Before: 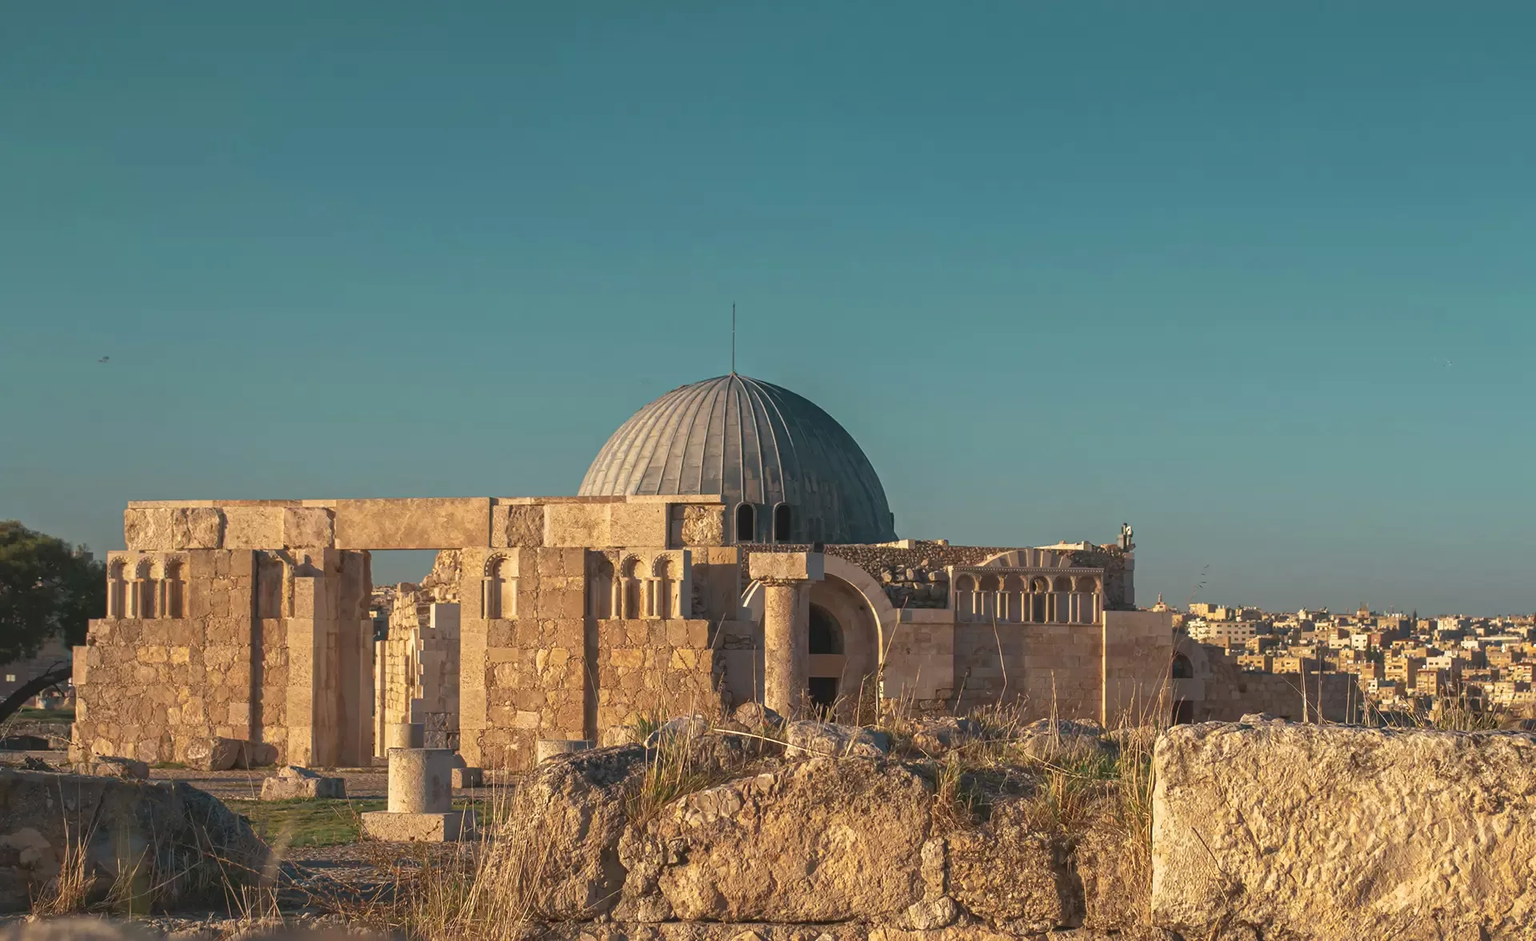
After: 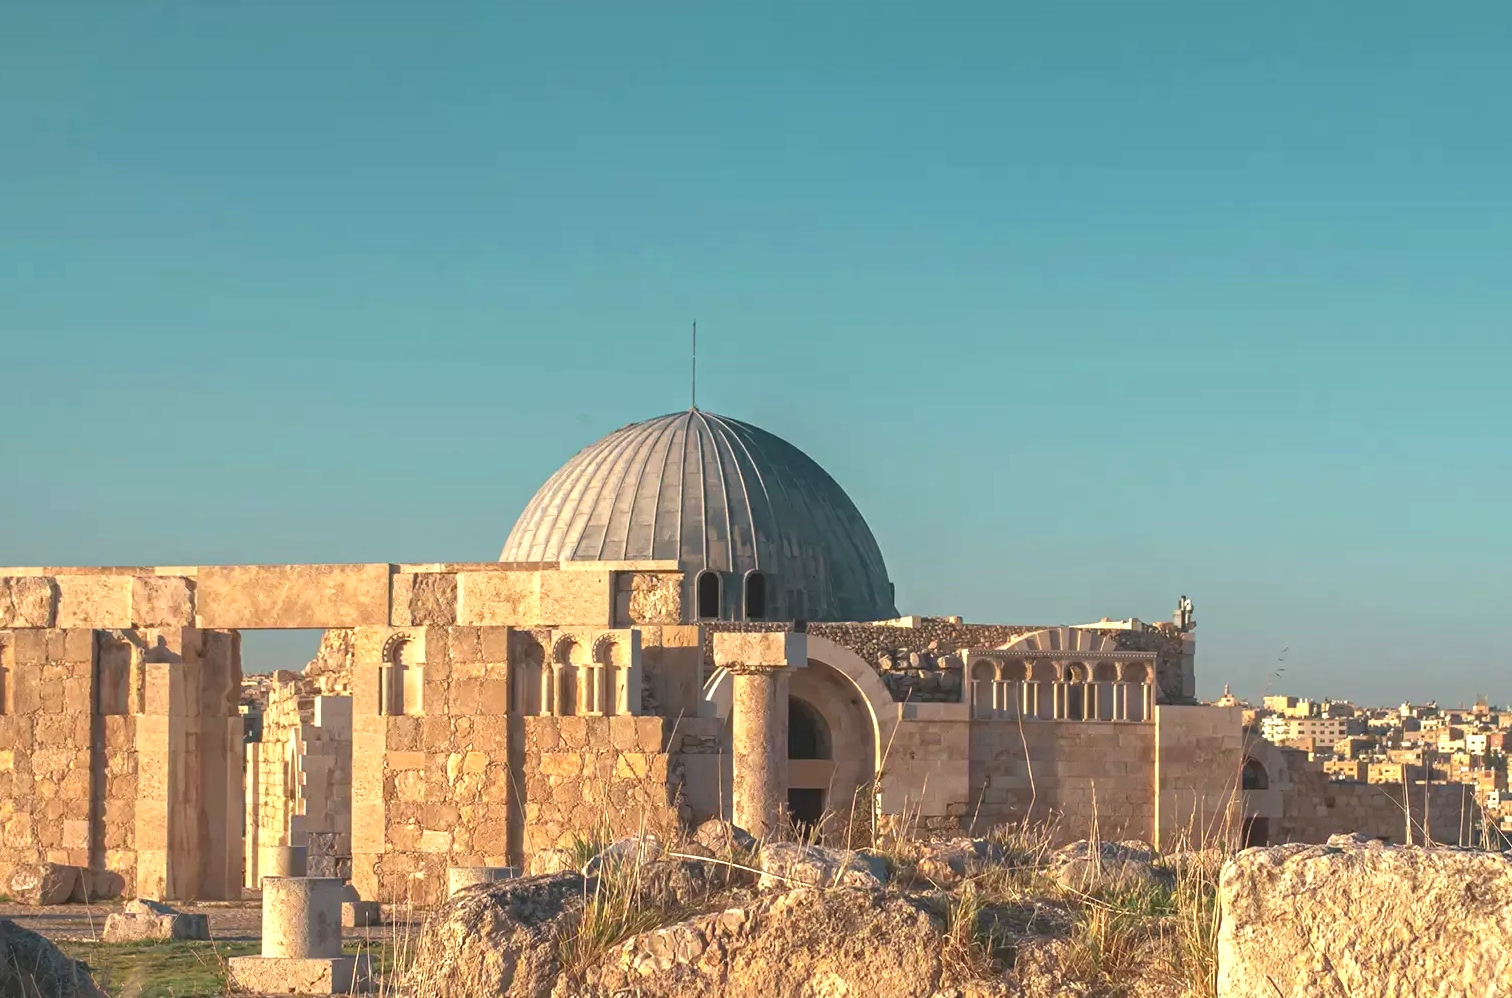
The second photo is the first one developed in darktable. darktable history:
exposure: black level correction 0, exposure 0.703 EV, compensate highlight preservation false
crop: left 11.622%, top 4.933%, right 9.582%, bottom 10.17%
